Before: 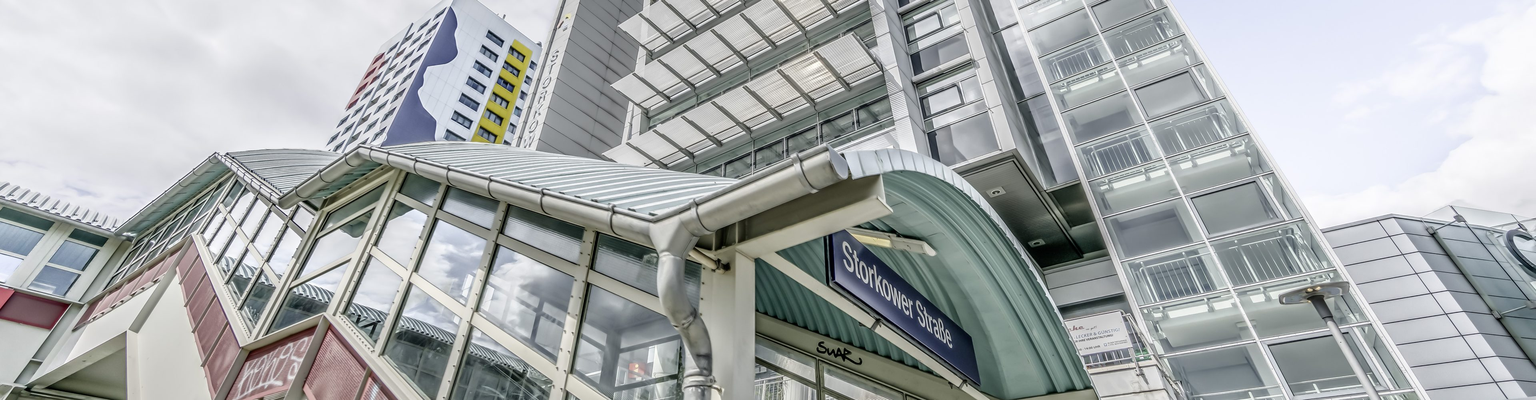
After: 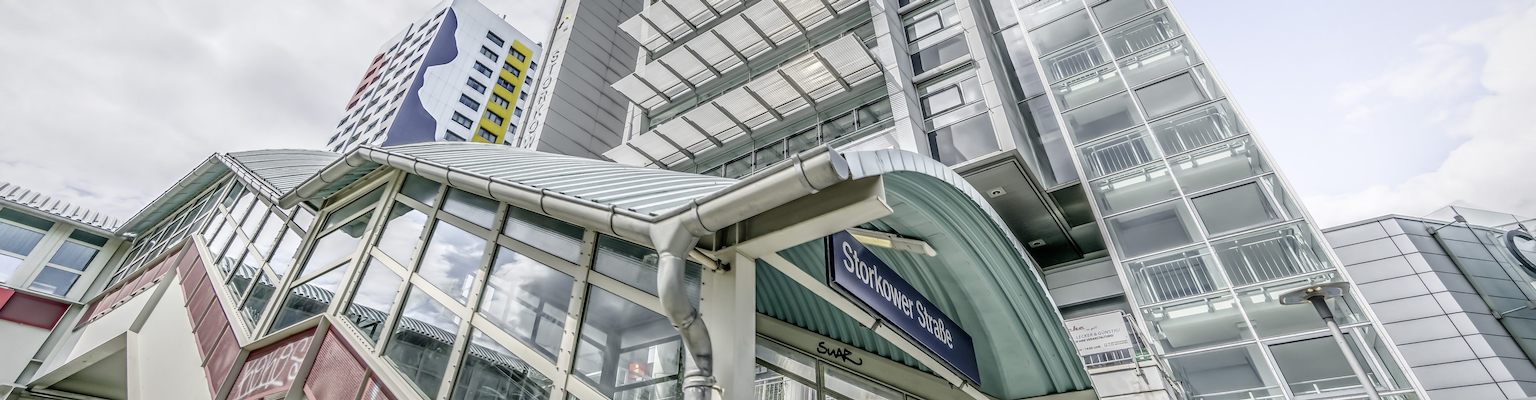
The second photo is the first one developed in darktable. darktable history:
vignetting: fall-off start 79.08%, brightness -0.247, saturation 0.134, width/height ratio 1.327
